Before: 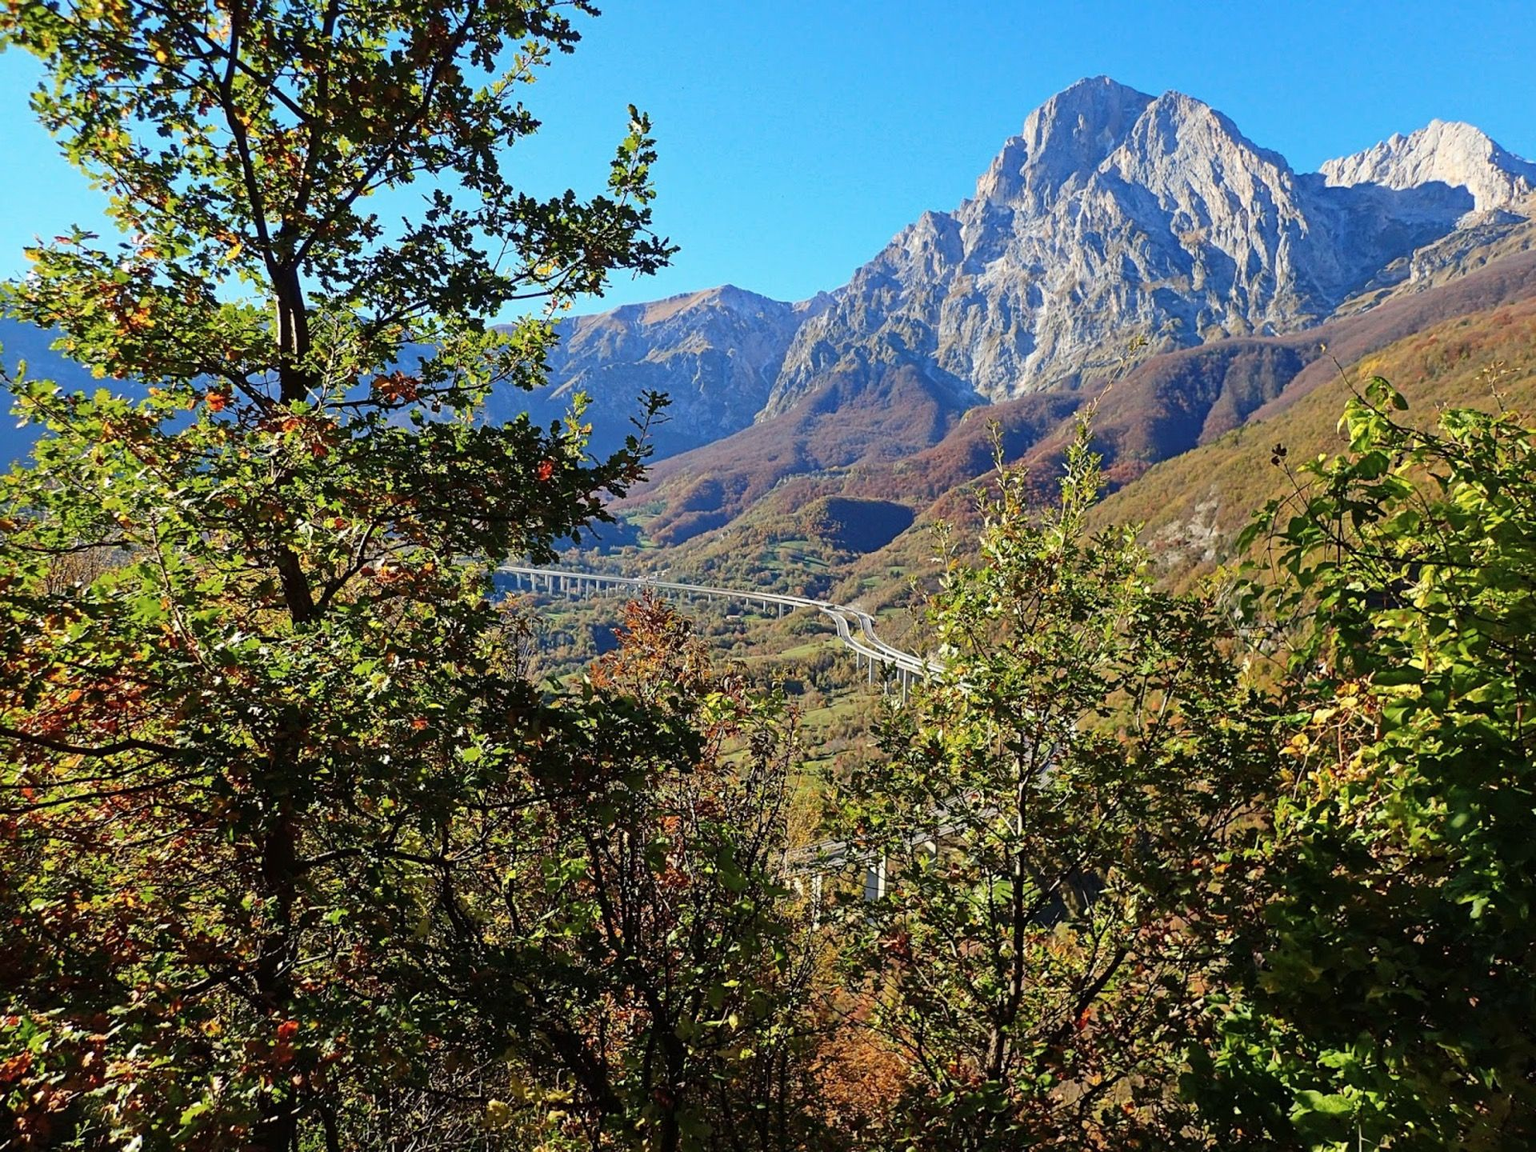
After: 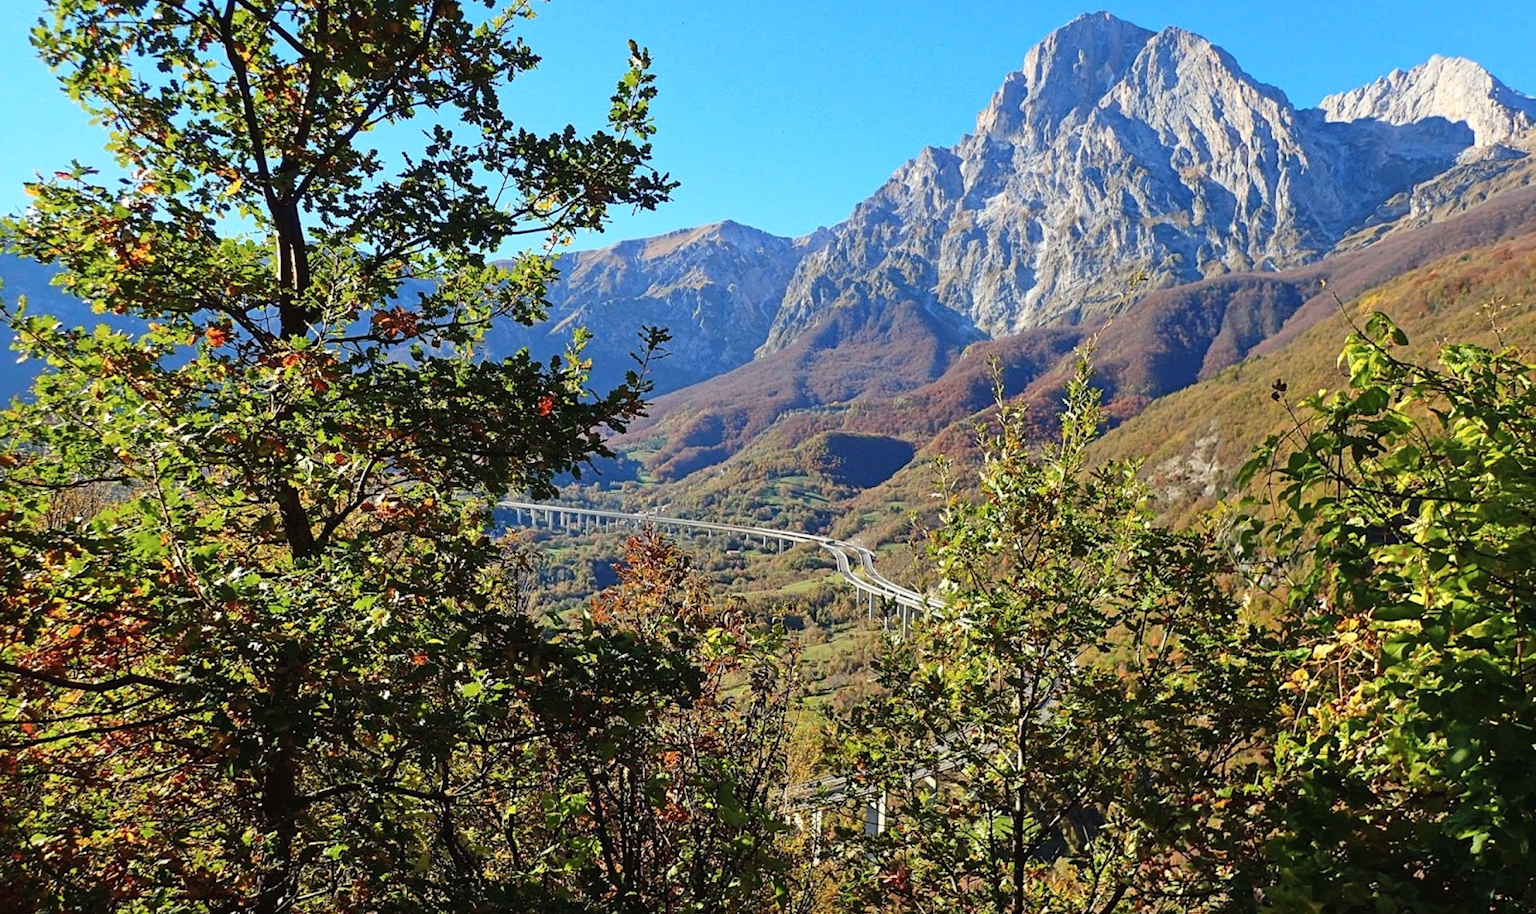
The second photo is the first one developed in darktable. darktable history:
crop and rotate: top 5.667%, bottom 14.937%
exposure: black level correction -0.001, exposure 0.08 EV, compensate highlight preservation false
